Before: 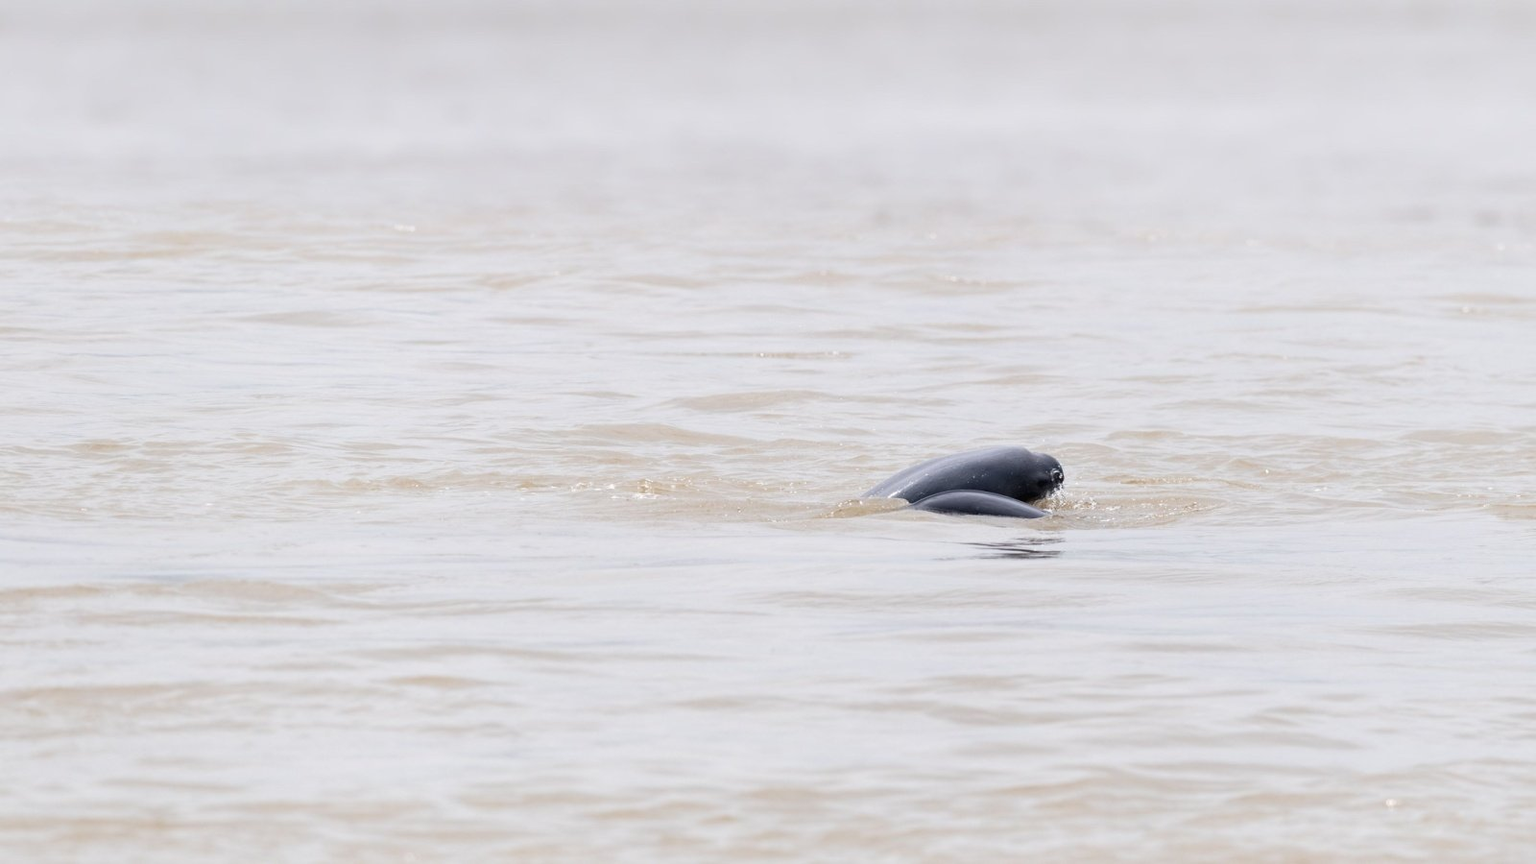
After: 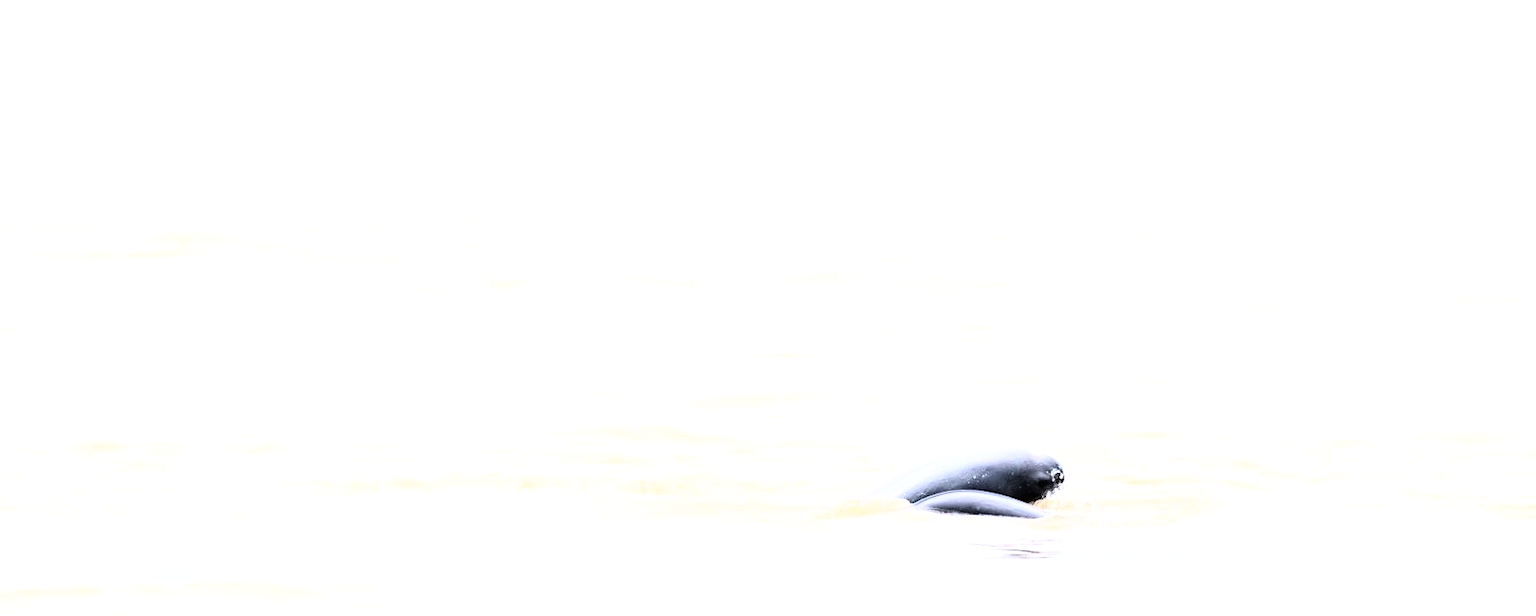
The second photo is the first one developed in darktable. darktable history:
rgb curve: curves: ch0 [(0, 0) (0.21, 0.15) (0.24, 0.21) (0.5, 0.75) (0.75, 0.96) (0.89, 0.99) (1, 1)]; ch1 [(0, 0.02) (0.21, 0.13) (0.25, 0.2) (0.5, 0.67) (0.75, 0.9) (0.89, 0.97) (1, 1)]; ch2 [(0, 0.02) (0.21, 0.13) (0.25, 0.2) (0.5, 0.67) (0.75, 0.9) (0.89, 0.97) (1, 1)], compensate middle gray true
exposure: black level correction 0, exposure 1.1 EV, compensate highlight preservation false
crop: bottom 28.576%
